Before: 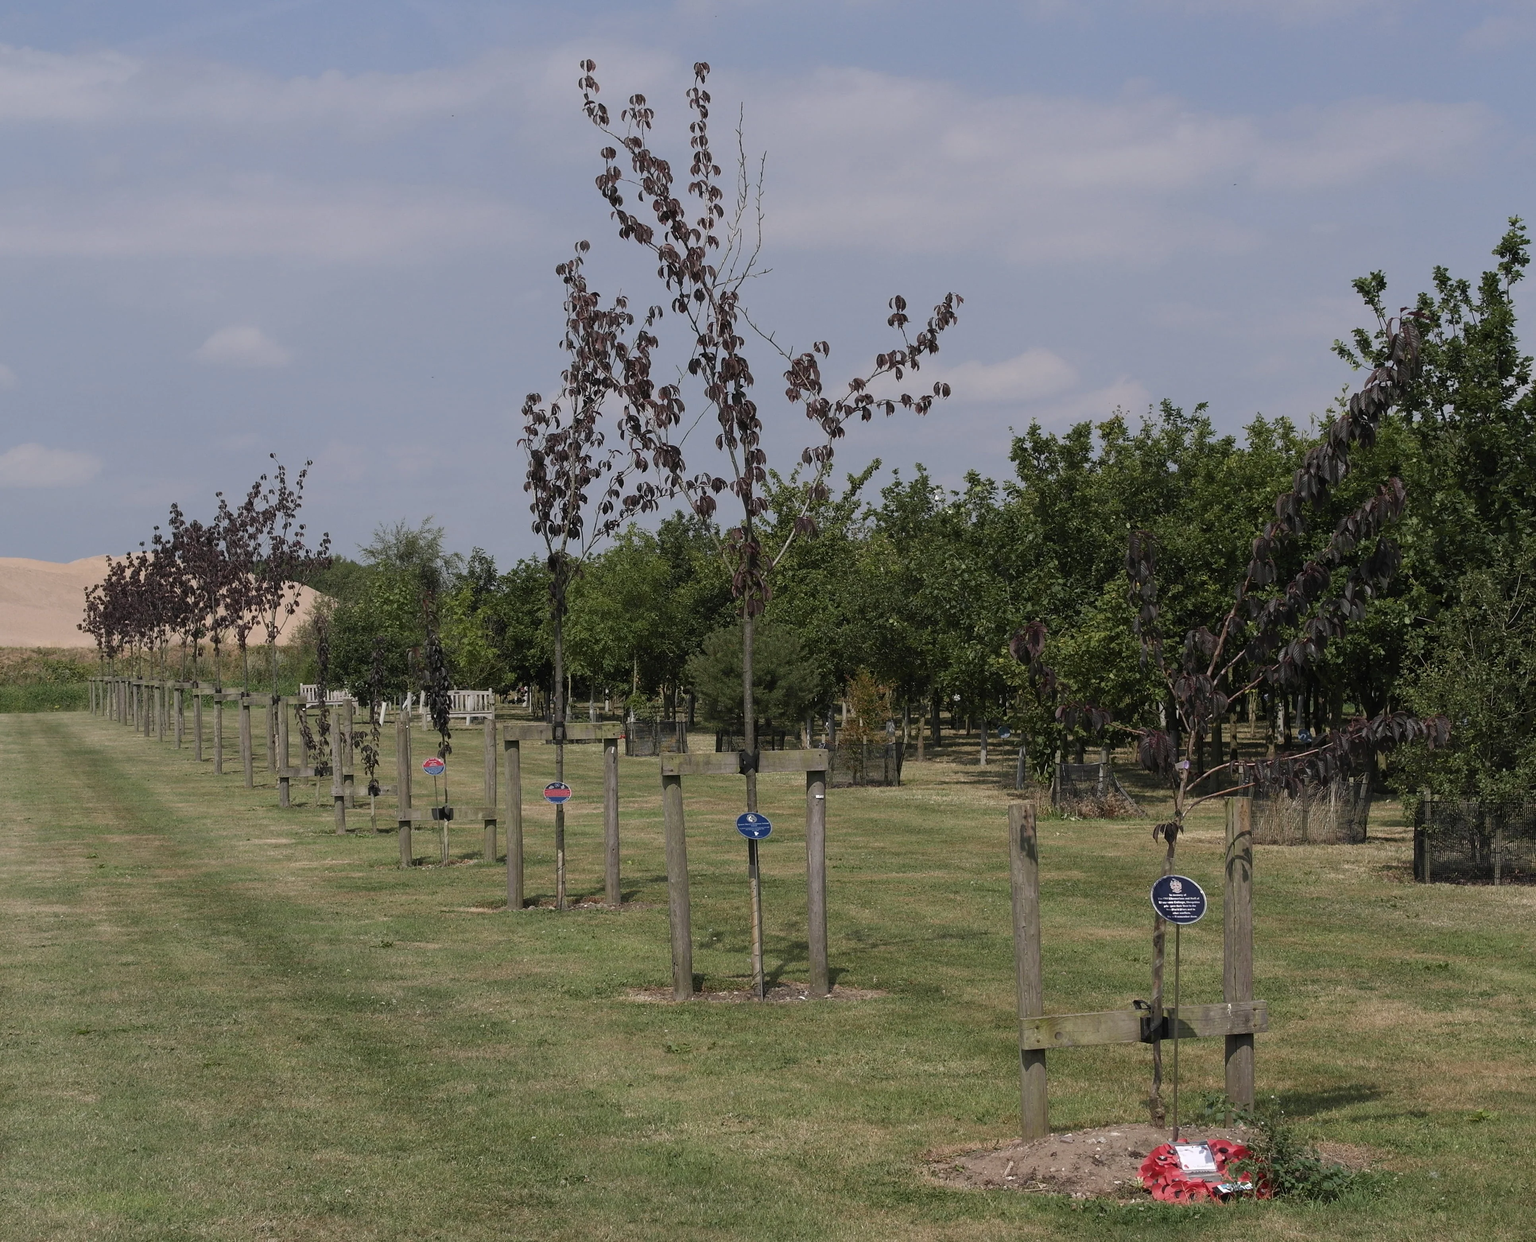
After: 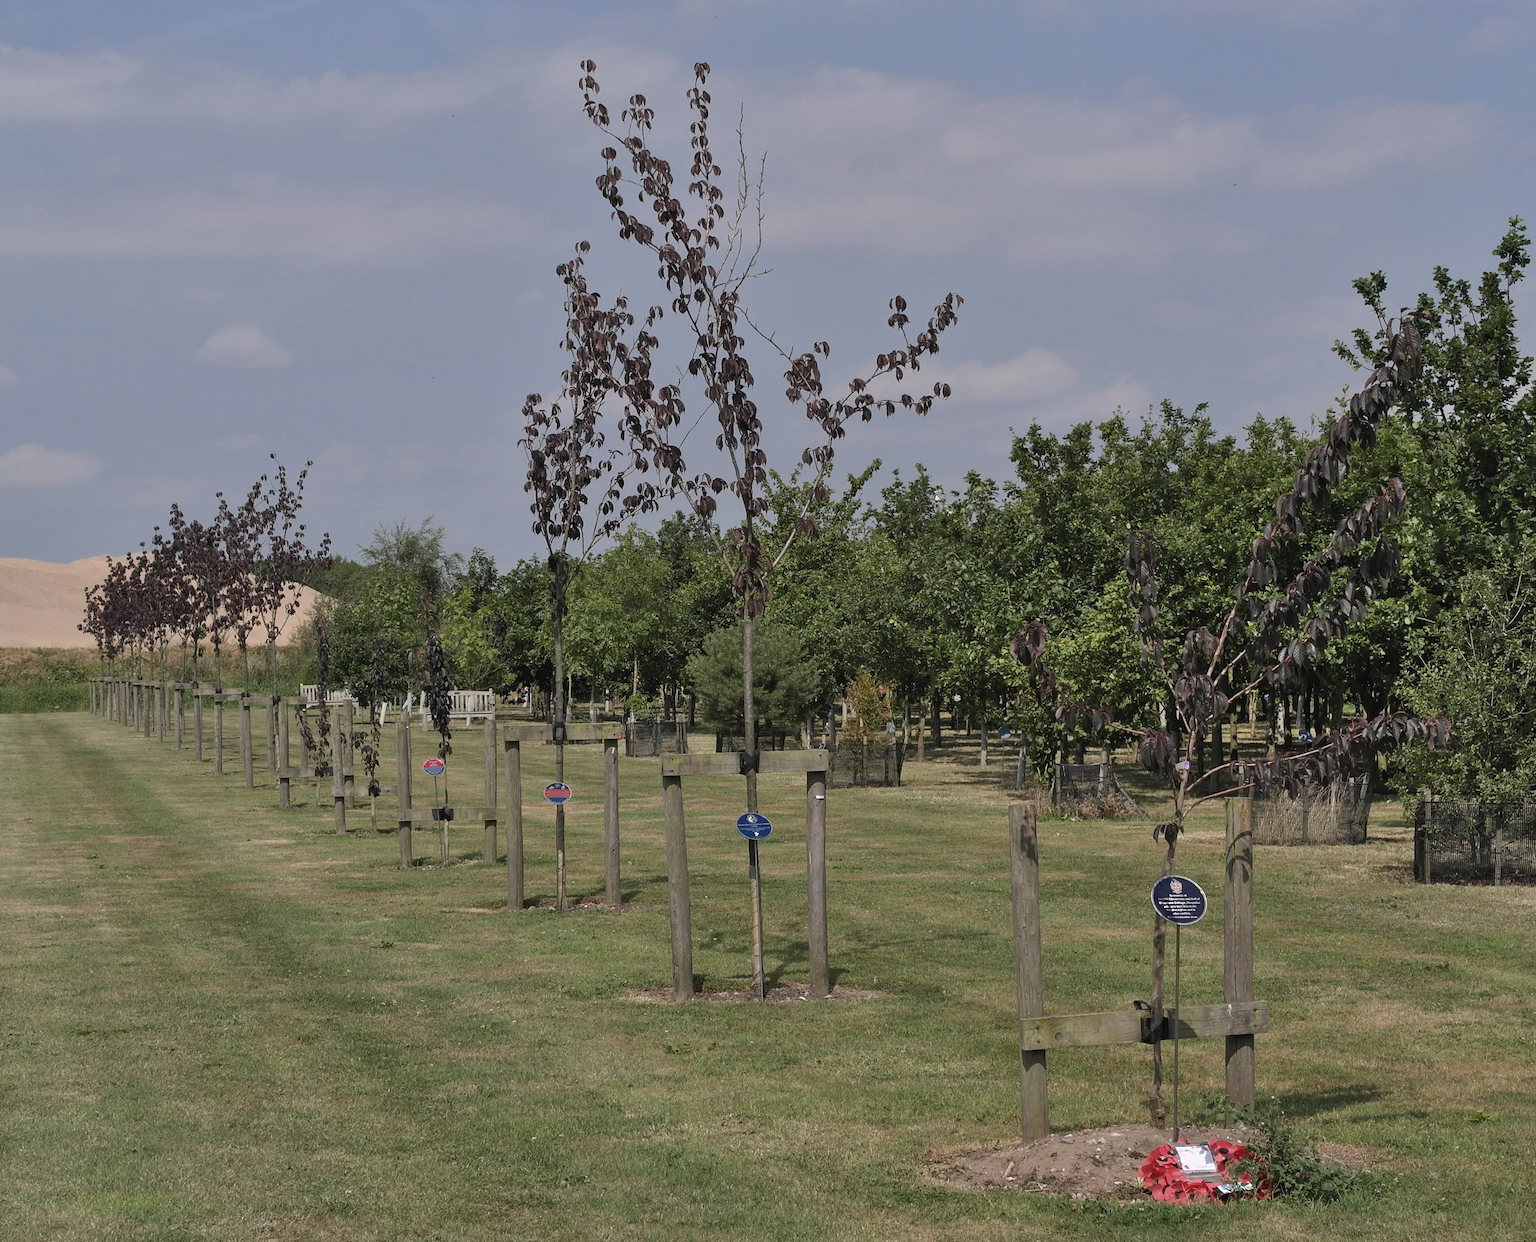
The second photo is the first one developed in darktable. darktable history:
shadows and highlights: shadows 52.42, highlights color adjustment 73.71%, soften with gaussian
